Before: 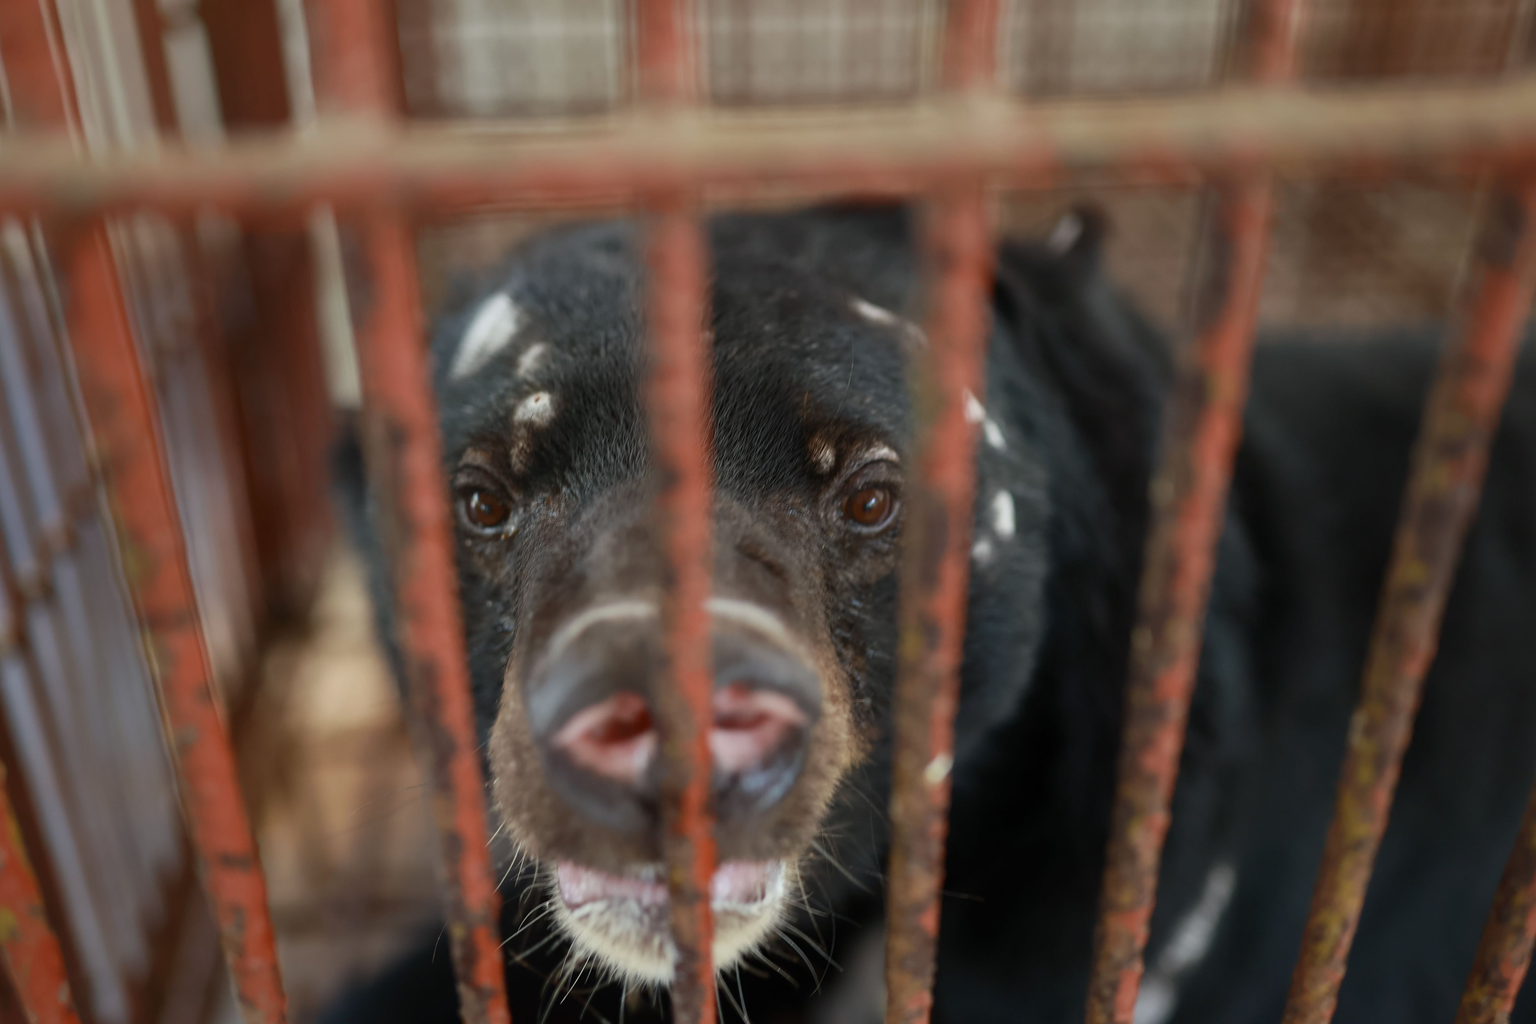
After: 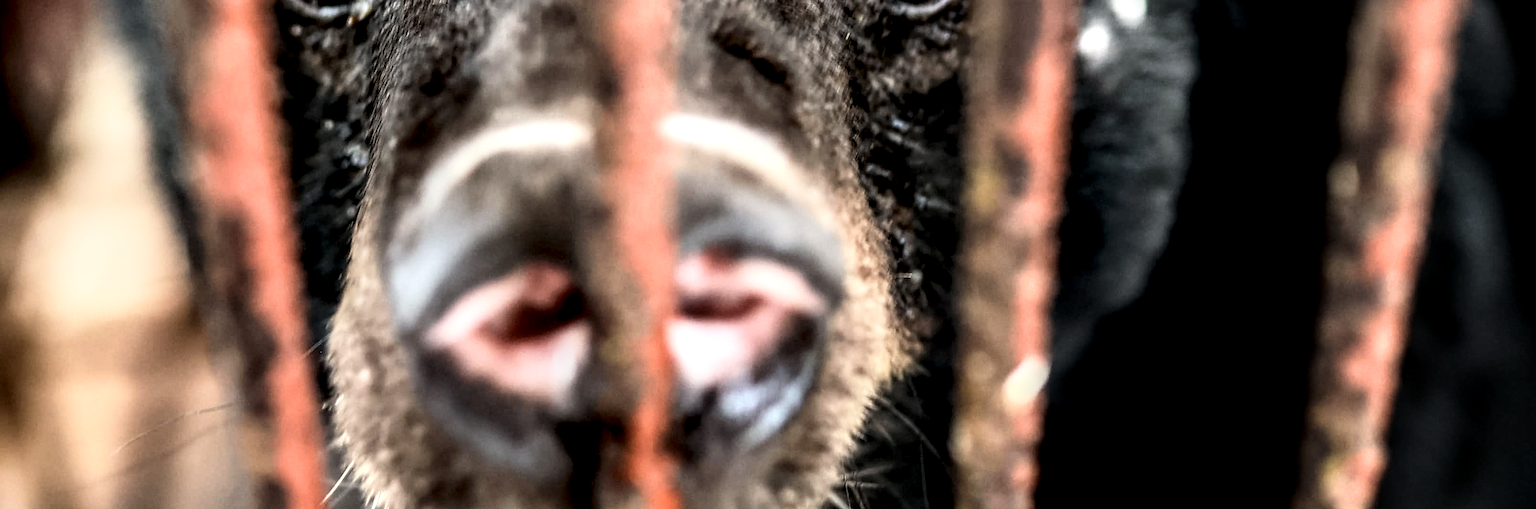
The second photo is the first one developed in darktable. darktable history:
sigmoid: contrast 1.22, skew 0.65
crop: left 18.091%, top 51.13%, right 17.525%, bottom 16.85%
local contrast: highlights 19%, detail 186%
rgb curve: curves: ch0 [(0, 0) (0.21, 0.15) (0.24, 0.21) (0.5, 0.75) (0.75, 0.96) (0.89, 0.99) (1, 1)]; ch1 [(0, 0.02) (0.21, 0.13) (0.25, 0.2) (0.5, 0.67) (0.75, 0.9) (0.89, 0.97) (1, 1)]; ch2 [(0, 0.02) (0.21, 0.13) (0.25, 0.2) (0.5, 0.67) (0.75, 0.9) (0.89, 0.97) (1, 1)], compensate middle gray true
